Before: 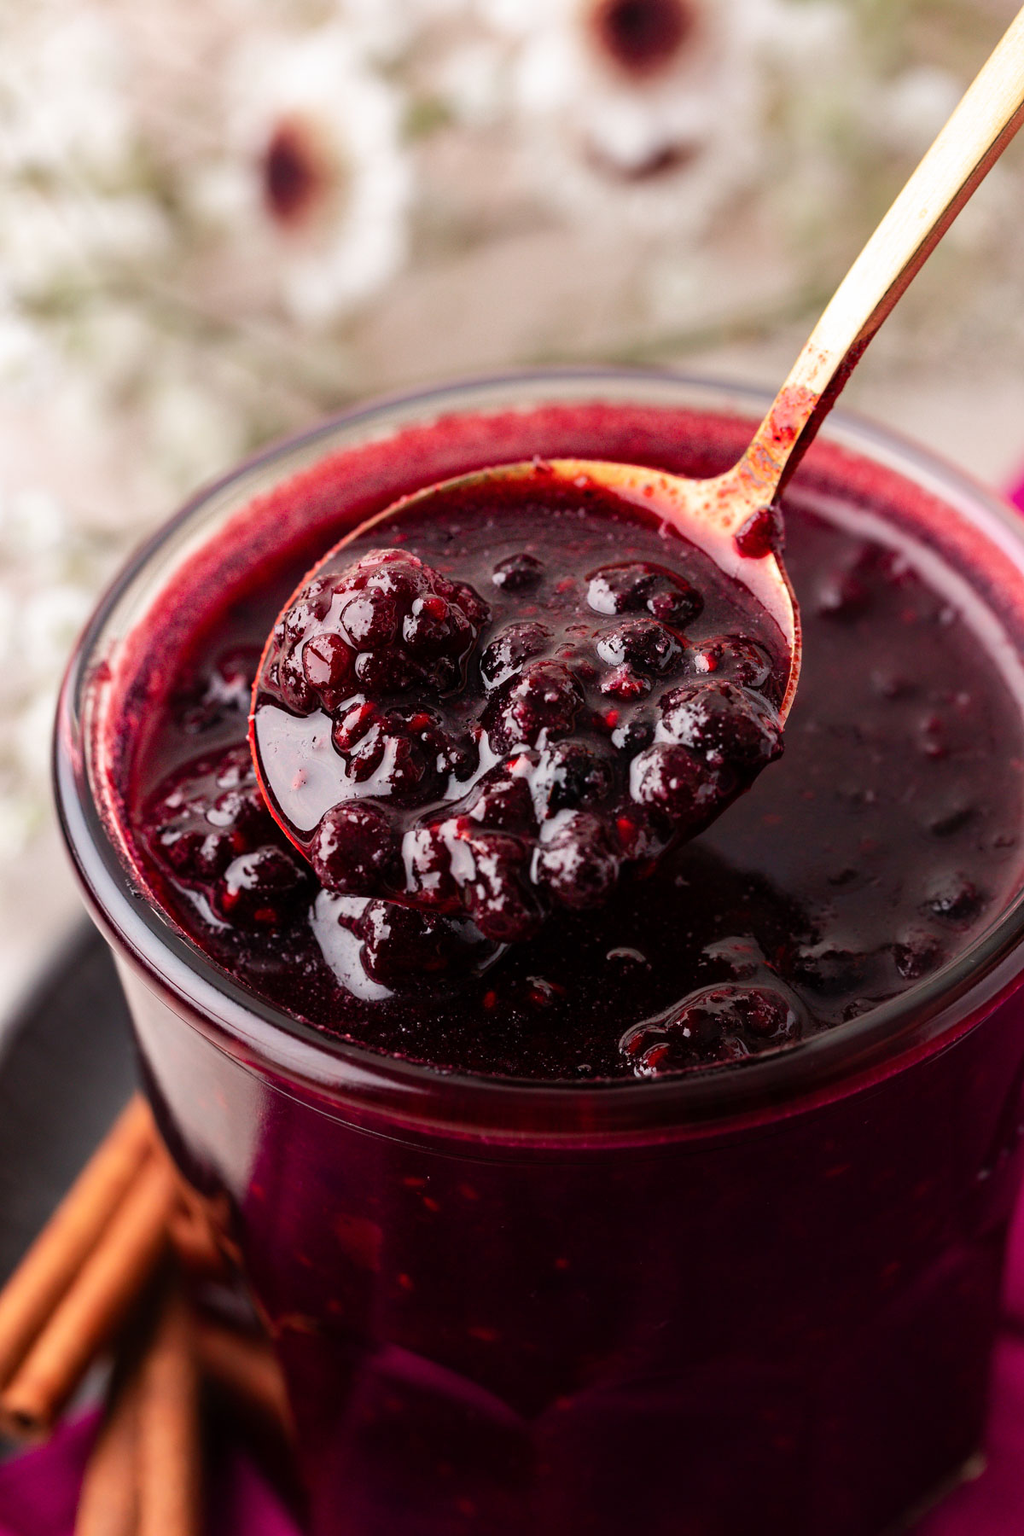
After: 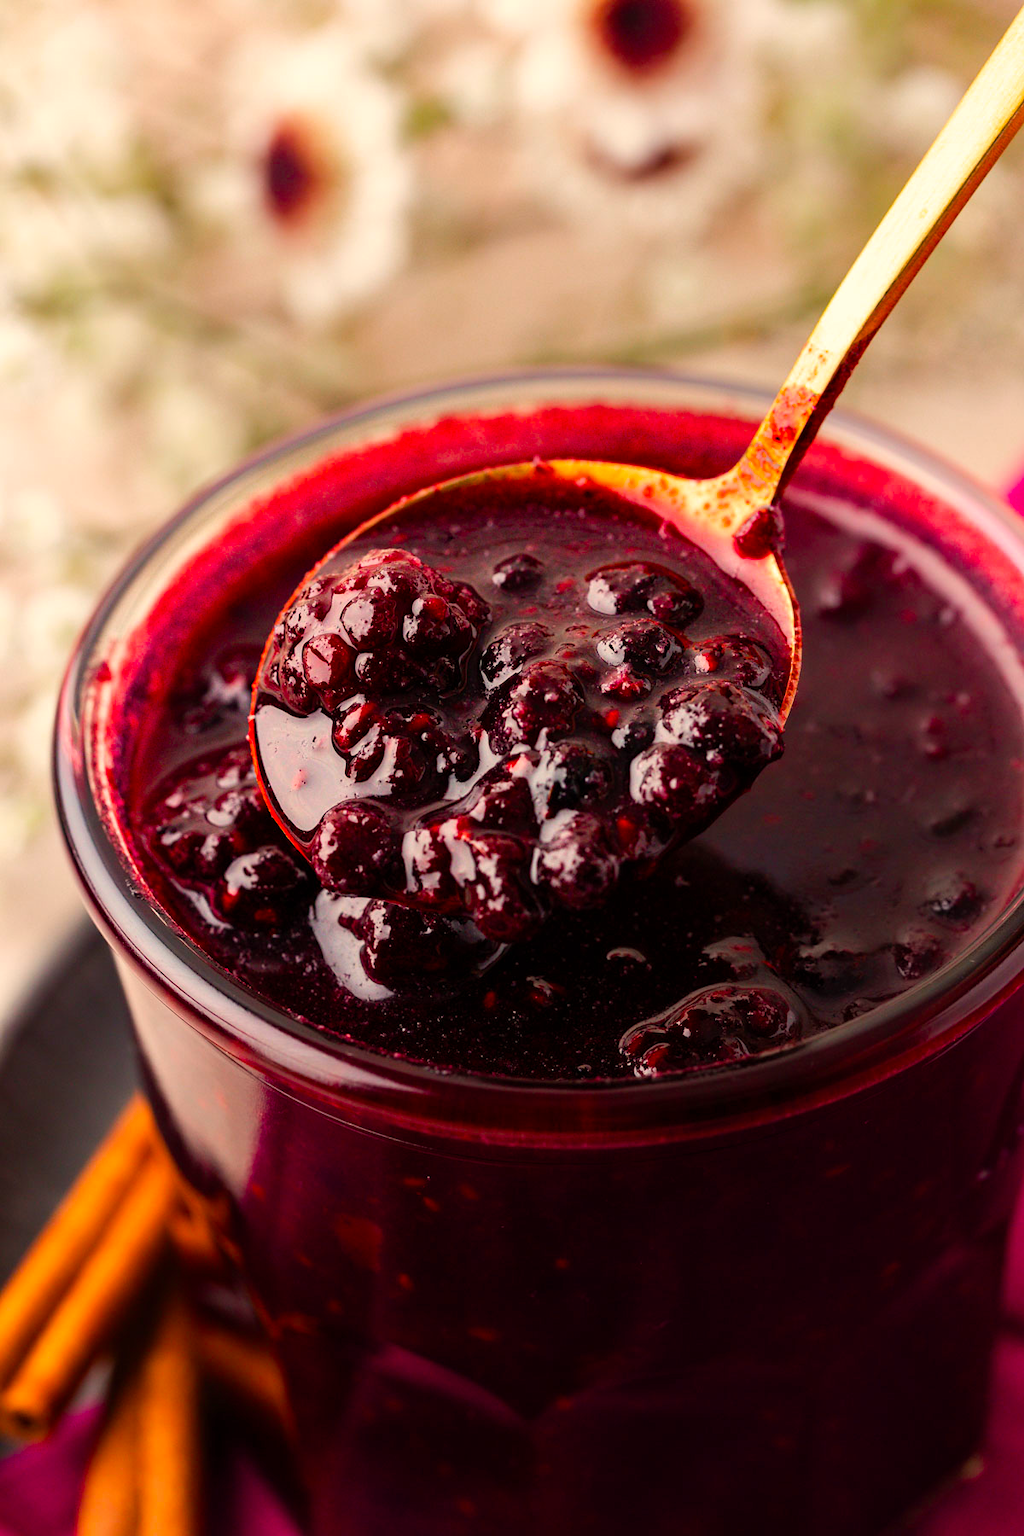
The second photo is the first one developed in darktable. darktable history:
white balance: red 1.045, blue 0.932
color balance rgb: linear chroma grading › global chroma 15%, perceptual saturation grading › global saturation 30%
